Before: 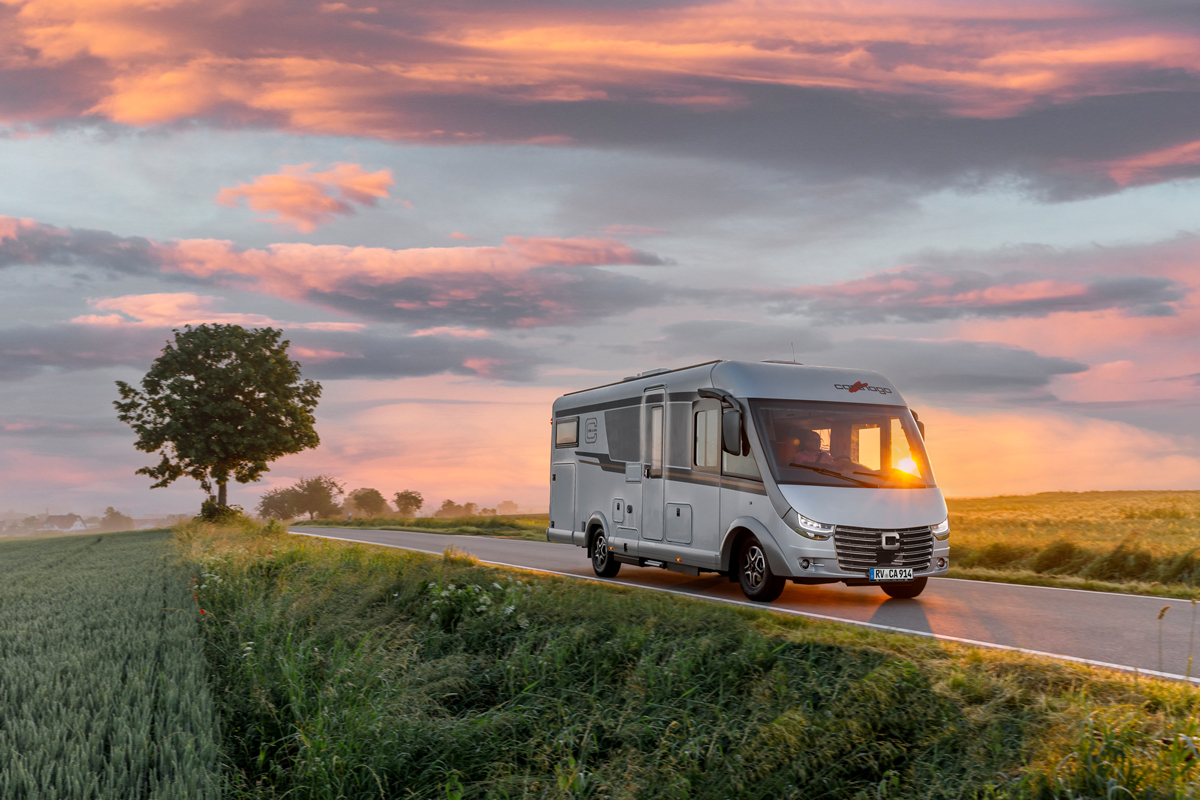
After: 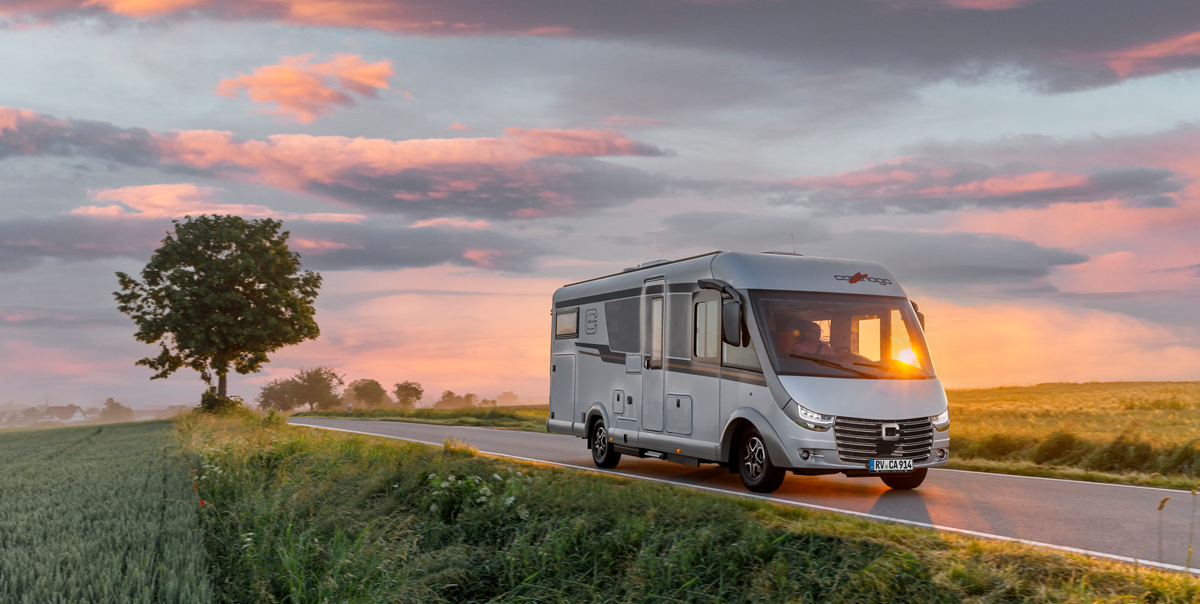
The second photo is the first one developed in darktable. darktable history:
crop: top 13.629%, bottom 10.84%
